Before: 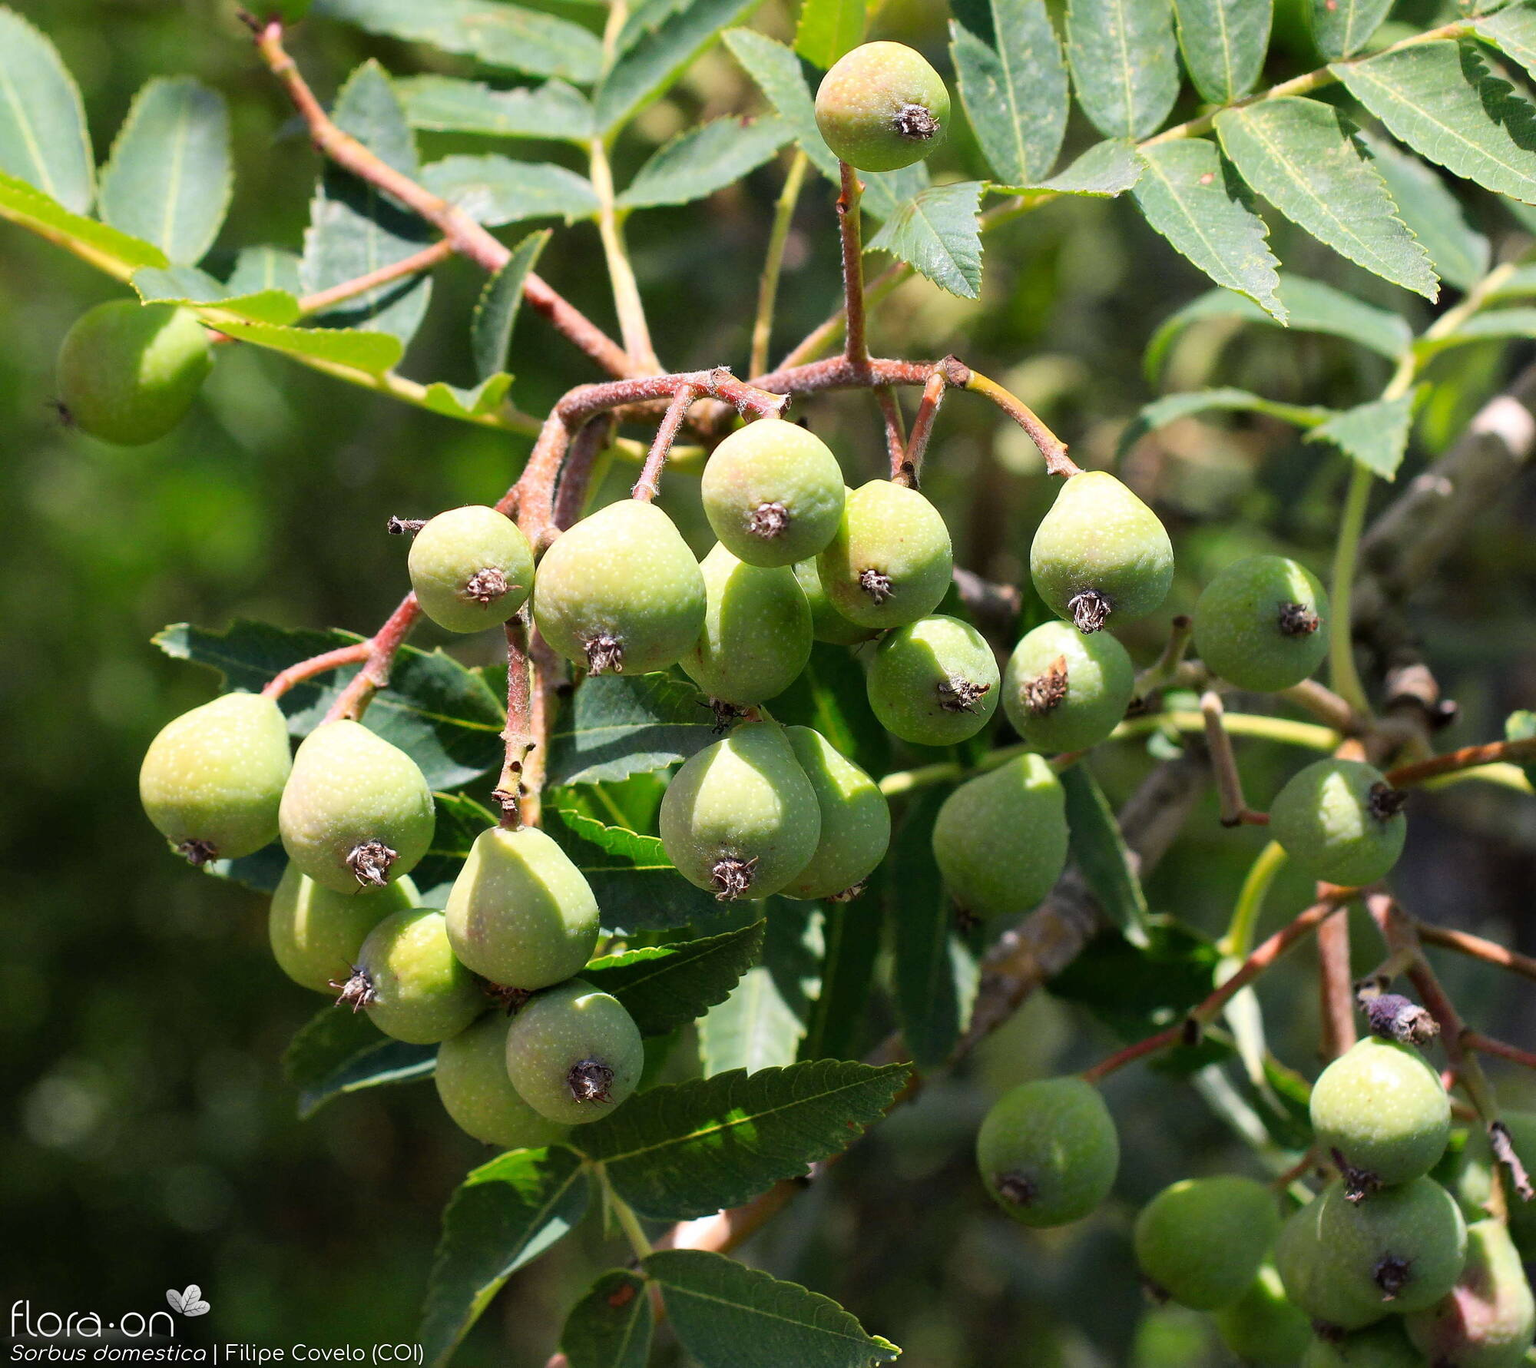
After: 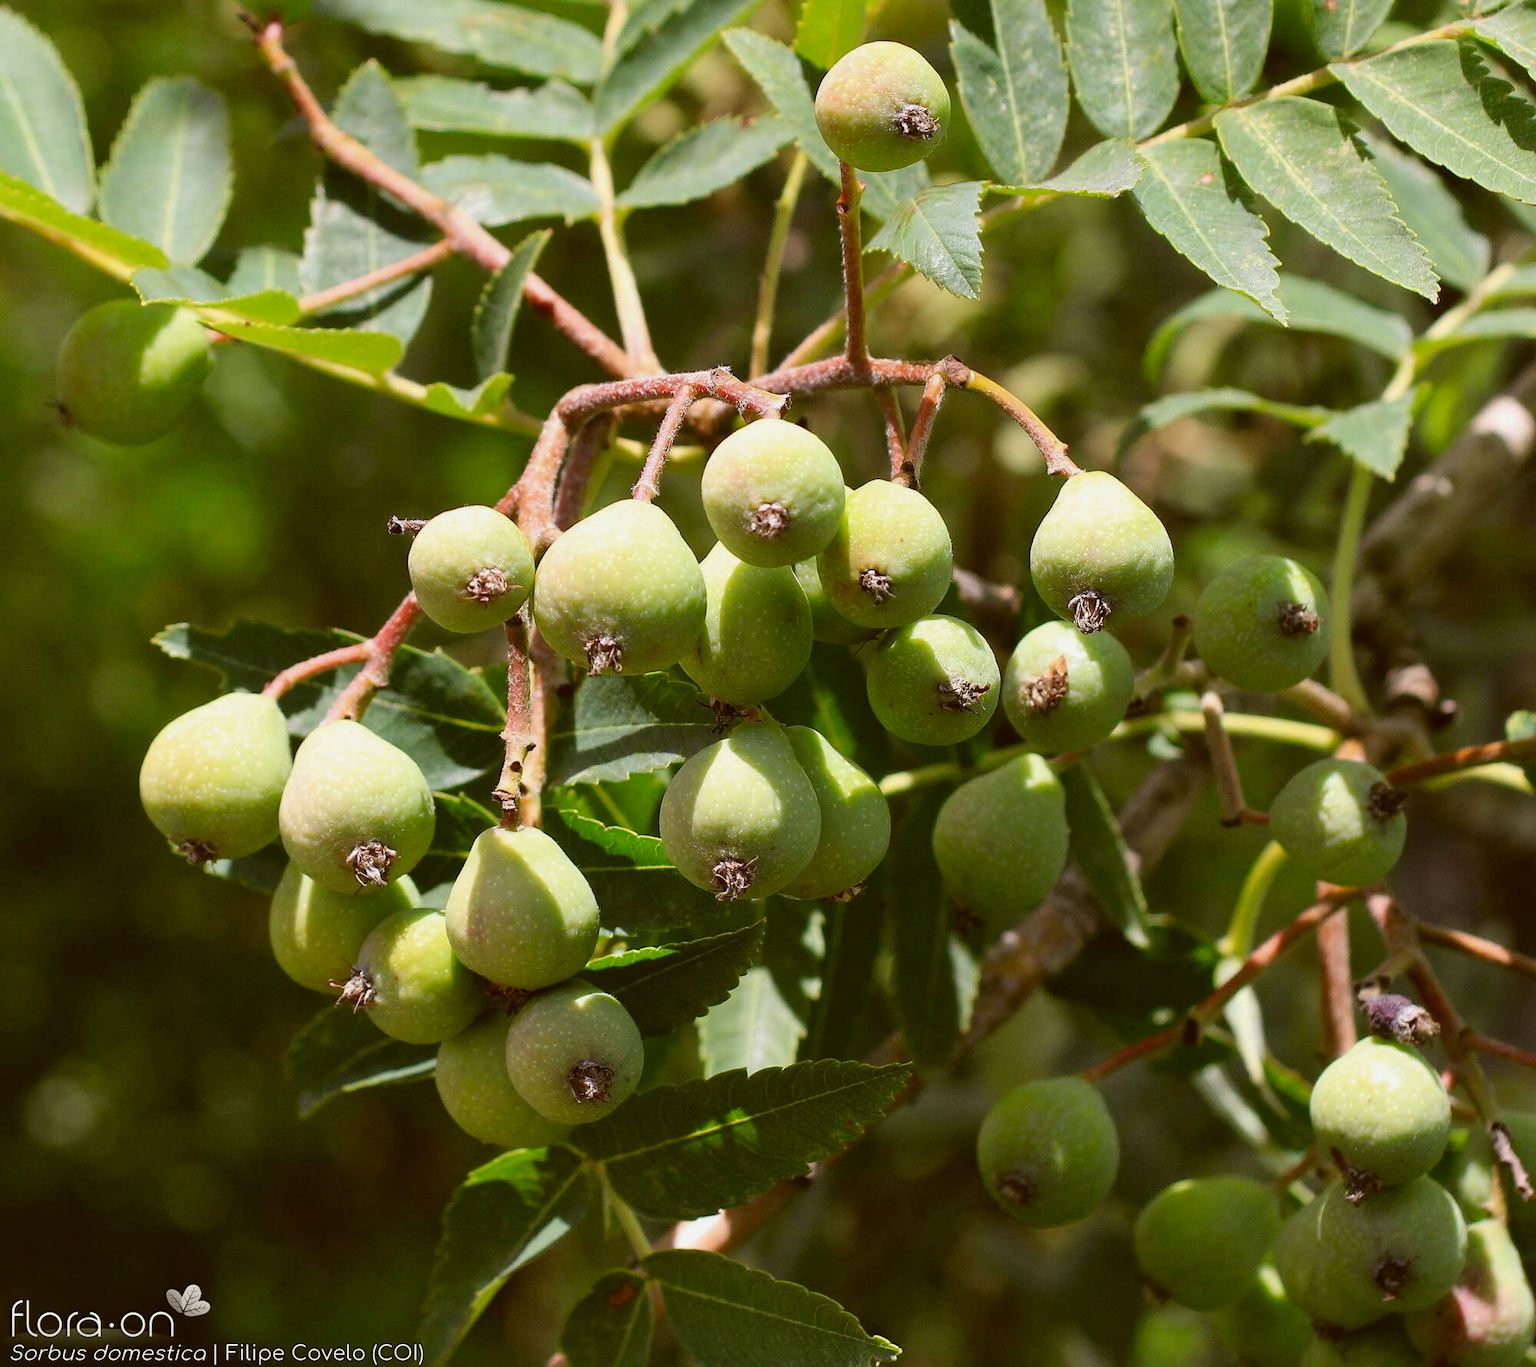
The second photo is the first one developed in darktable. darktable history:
contrast brightness saturation: contrast -0.074, brightness -0.044, saturation -0.11
color correction: highlights a* -0.522, highlights b* 0.165, shadows a* 4.7, shadows b* 20.38
